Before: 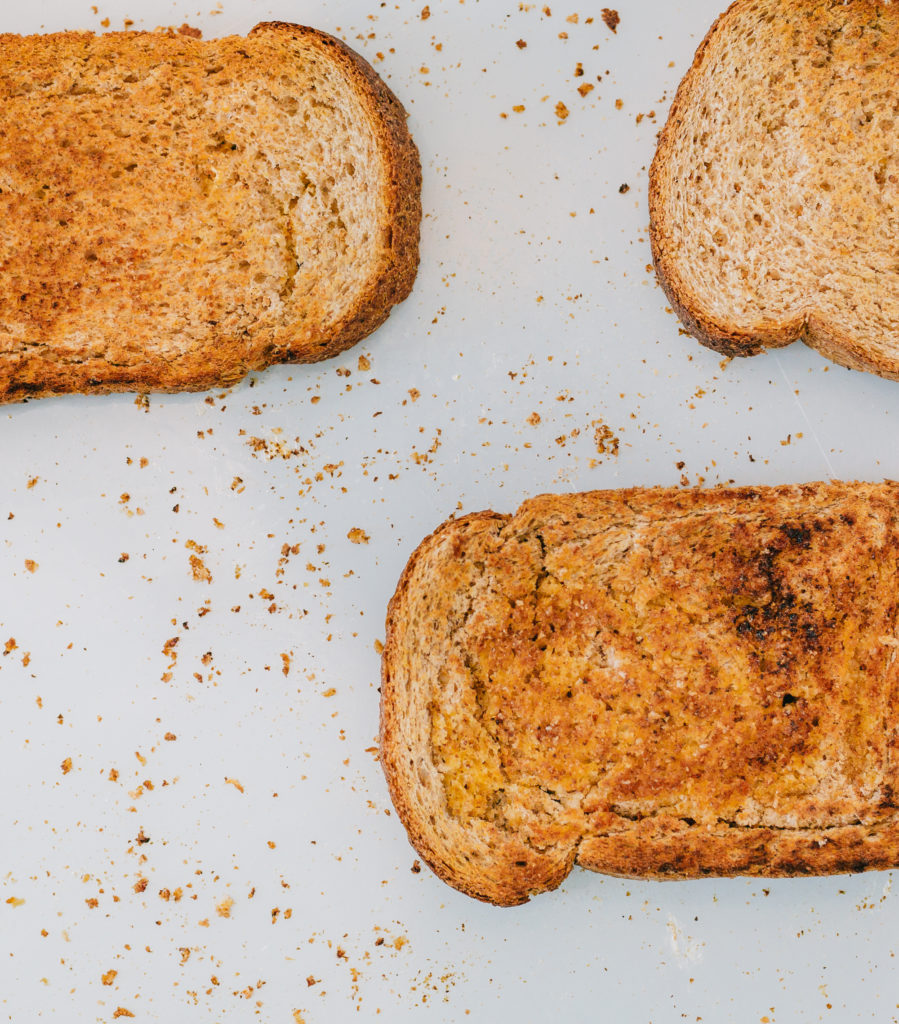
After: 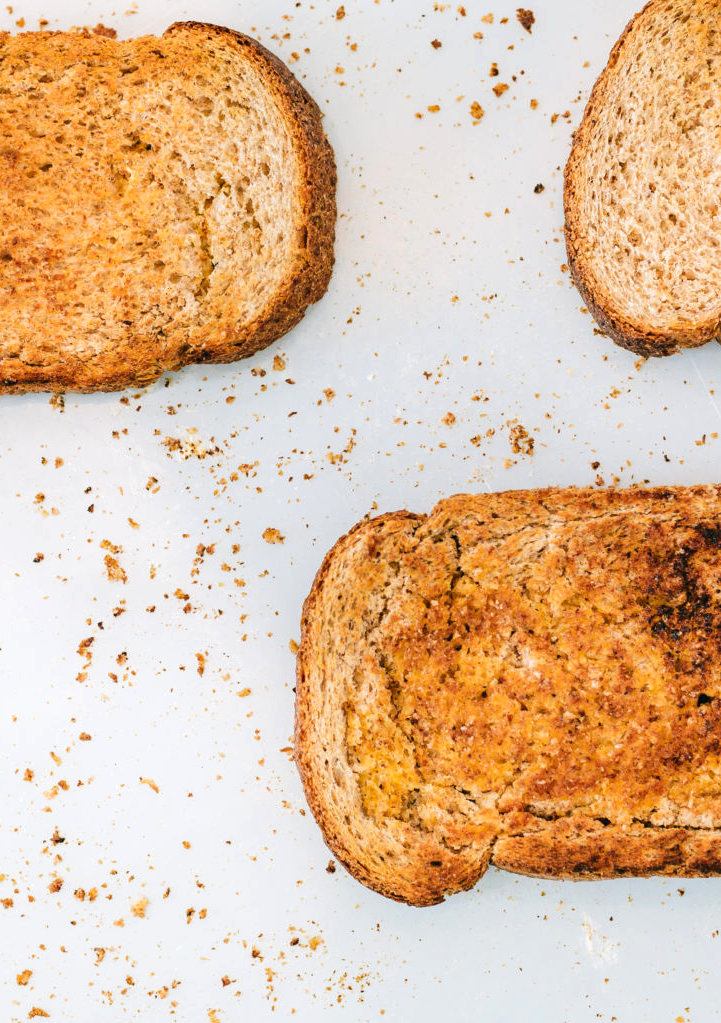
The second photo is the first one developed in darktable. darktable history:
crop and rotate: left 9.597%, right 10.195%
tone equalizer: -8 EV -0.417 EV, -7 EV -0.389 EV, -6 EV -0.333 EV, -5 EV -0.222 EV, -3 EV 0.222 EV, -2 EV 0.333 EV, -1 EV 0.389 EV, +0 EV 0.417 EV, edges refinement/feathering 500, mask exposure compensation -1.57 EV, preserve details no
